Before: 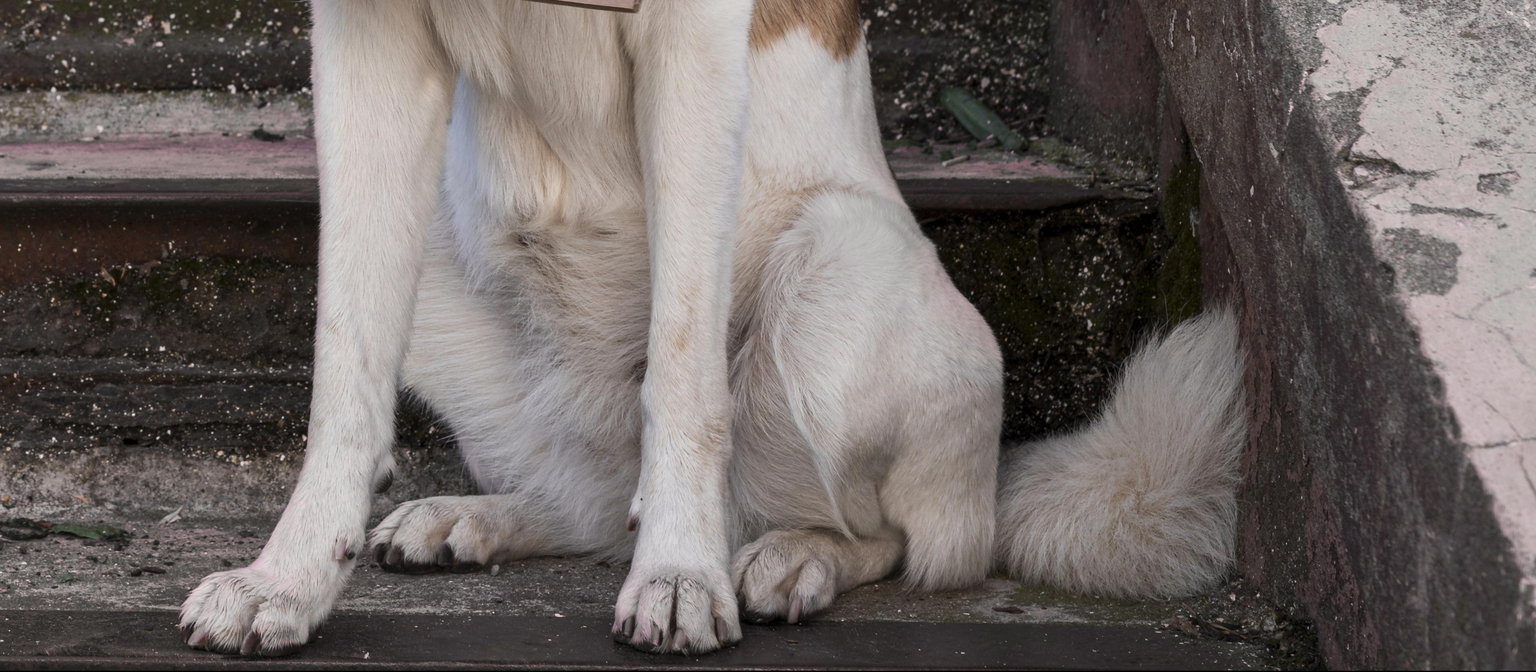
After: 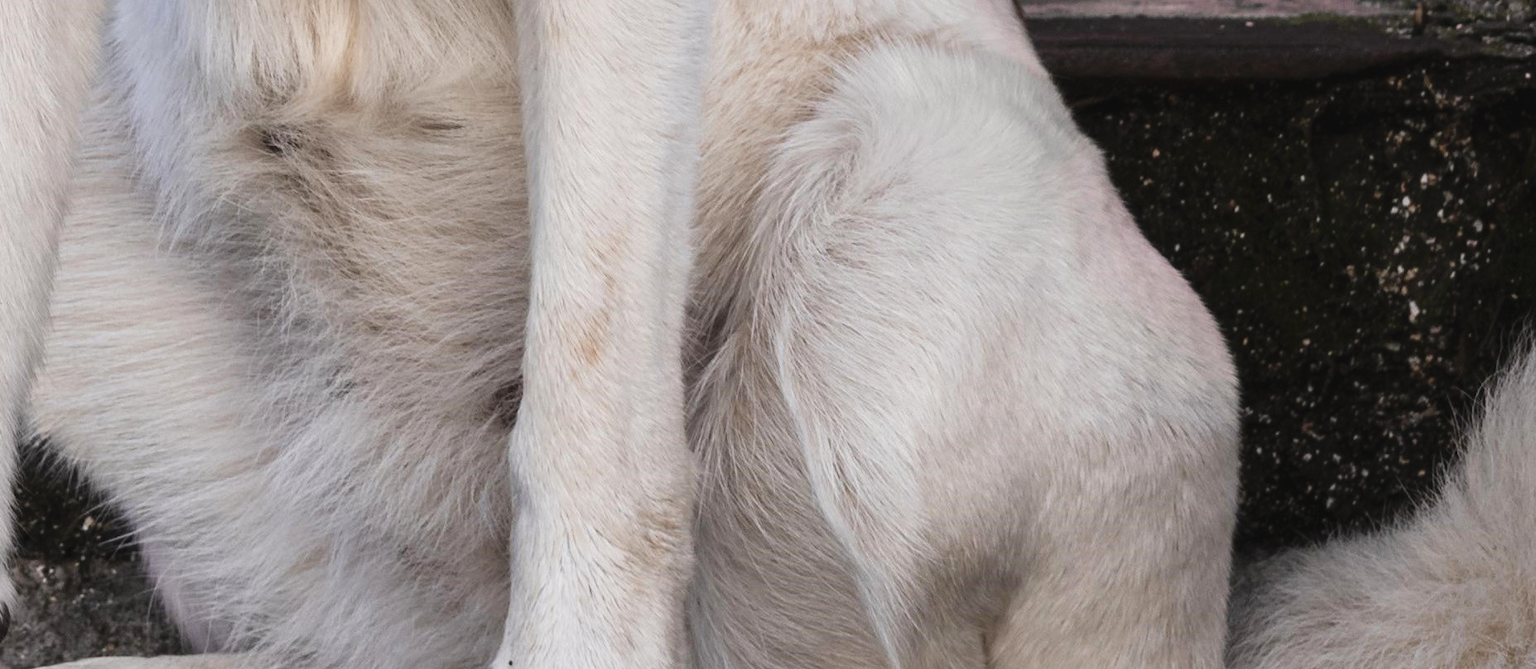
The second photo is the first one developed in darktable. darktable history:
tone curve: curves: ch0 [(0, 0.036) (0.119, 0.115) (0.466, 0.498) (0.715, 0.767) (0.817, 0.865) (1, 0.998)]; ch1 [(0, 0) (0.377, 0.424) (0.442, 0.491) (0.487, 0.502) (0.514, 0.512) (0.536, 0.577) (0.66, 0.724) (1, 1)]; ch2 [(0, 0) (0.38, 0.405) (0.463, 0.443) (0.492, 0.486) (0.526, 0.541) (0.578, 0.598) (1, 1)], preserve colors none
crop: left 25.301%, top 25.381%, right 25.076%, bottom 25.09%
